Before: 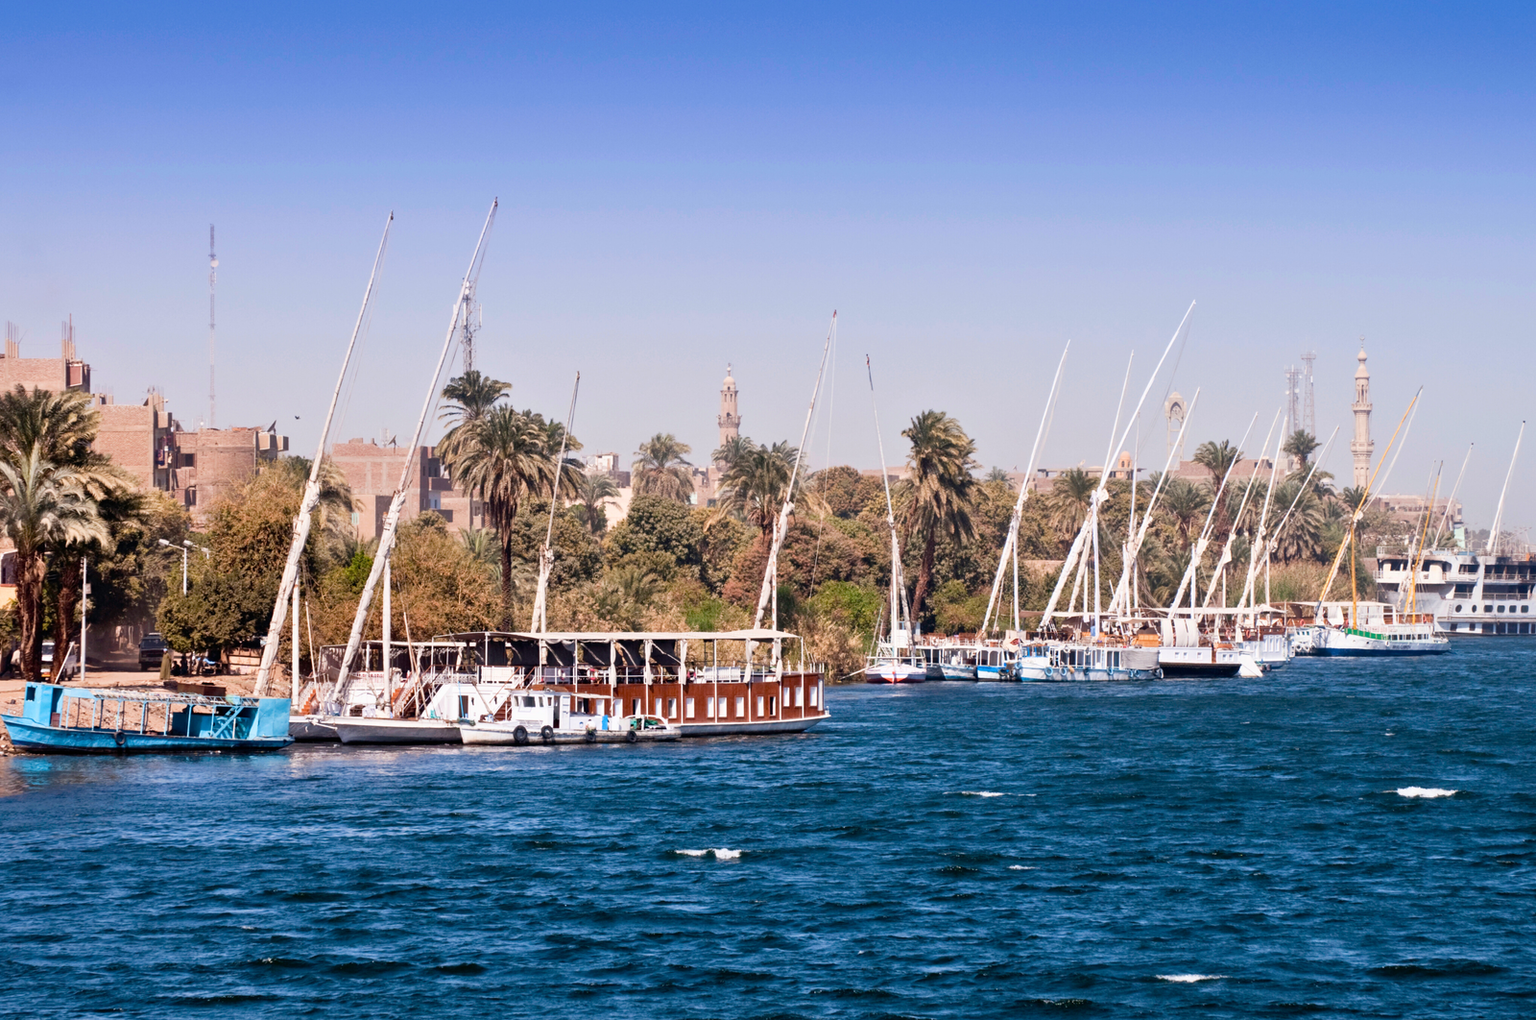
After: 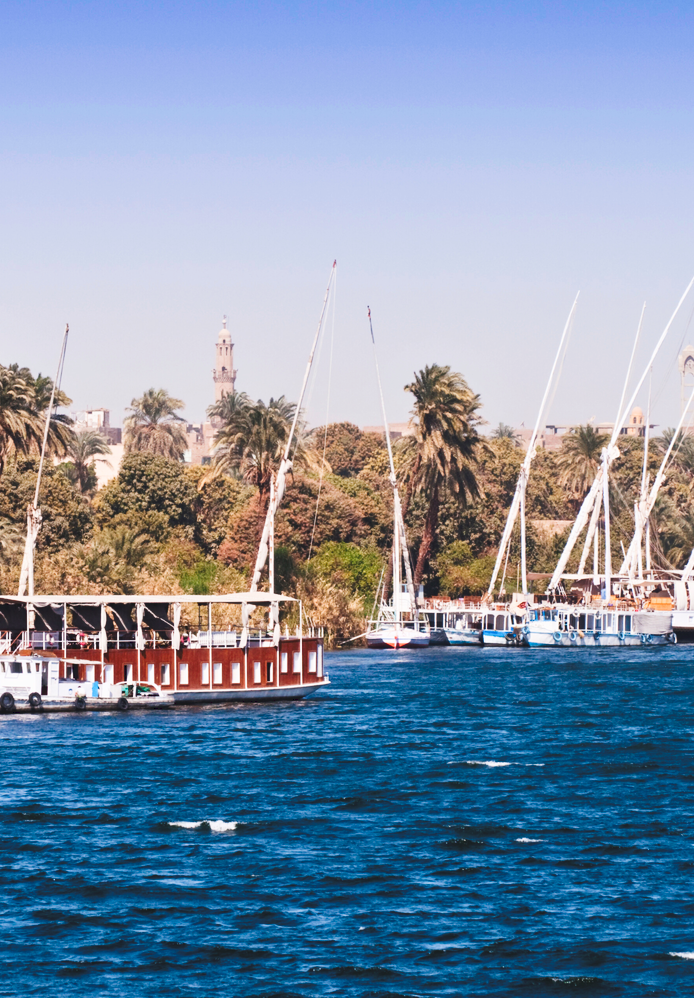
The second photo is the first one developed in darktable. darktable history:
crop: left 33.452%, top 6.025%, right 23.155%
tone curve: curves: ch0 [(0, 0) (0.003, 0.077) (0.011, 0.089) (0.025, 0.105) (0.044, 0.122) (0.069, 0.134) (0.1, 0.151) (0.136, 0.171) (0.177, 0.198) (0.224, 0.23) (0.277, 0.273) (0.335, 0.343) (0.399, 0.422) (0.468, 0.508) (0.543, 0.601) (0.623, 0.695) (0.709, 0.782) (0.801, 0.866) (0.898, 0.934) (1, 1)], preserve colors none
